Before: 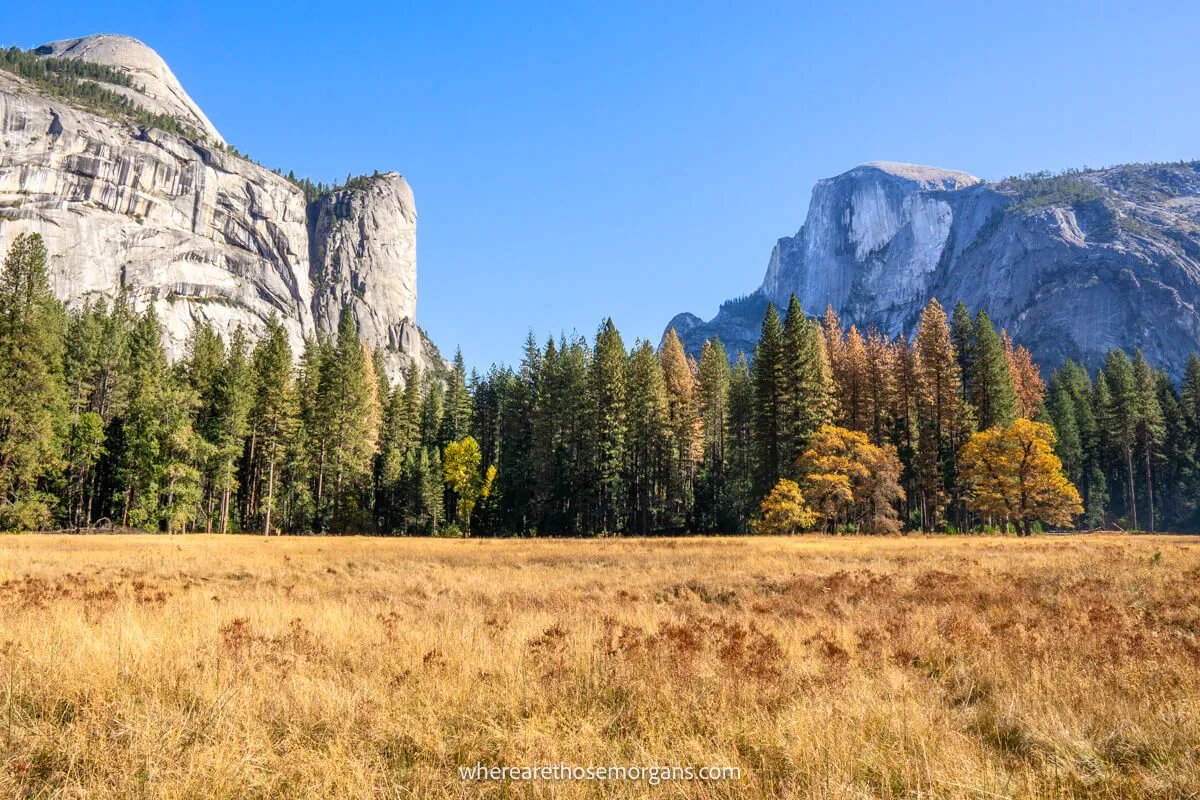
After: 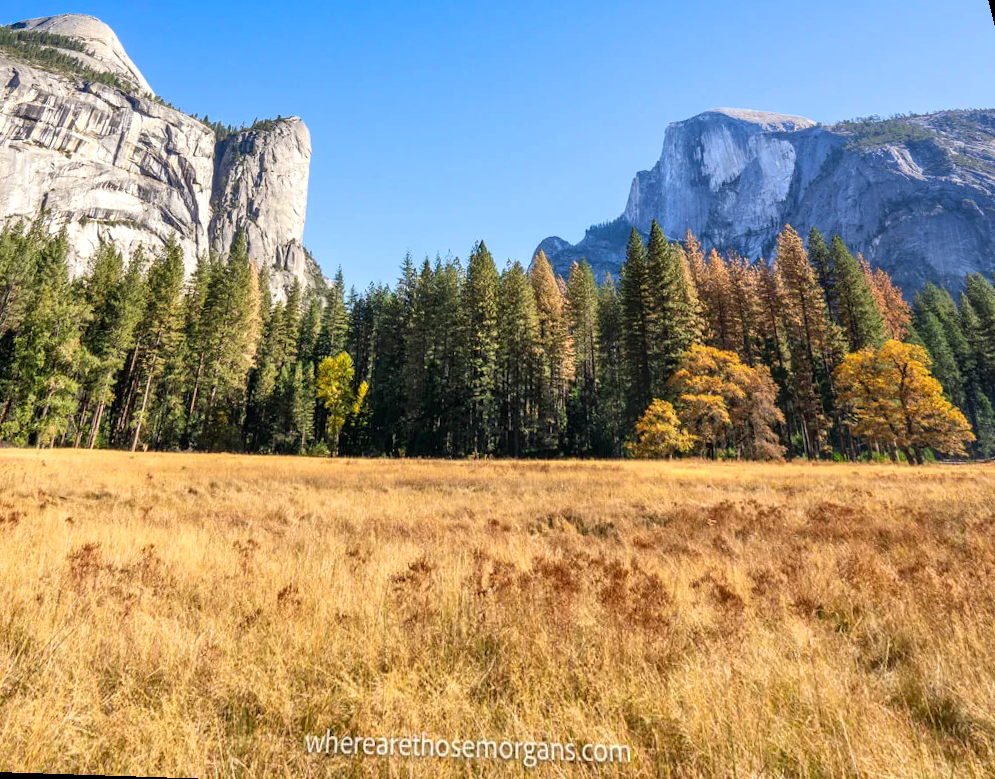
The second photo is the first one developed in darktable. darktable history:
rotate and perspective: rotation 0.72°, lens shift (vertical) -0.352, lens shift (horizontal) -0.051, crop left 0.152, crop right 0.859, crop top 0.019, crop bottom 0.964
exposure: exposure 0.127 EV, compensate highlight preservation false
shadows and highlights: shadows 75, highlights -25, soften with gaussian
